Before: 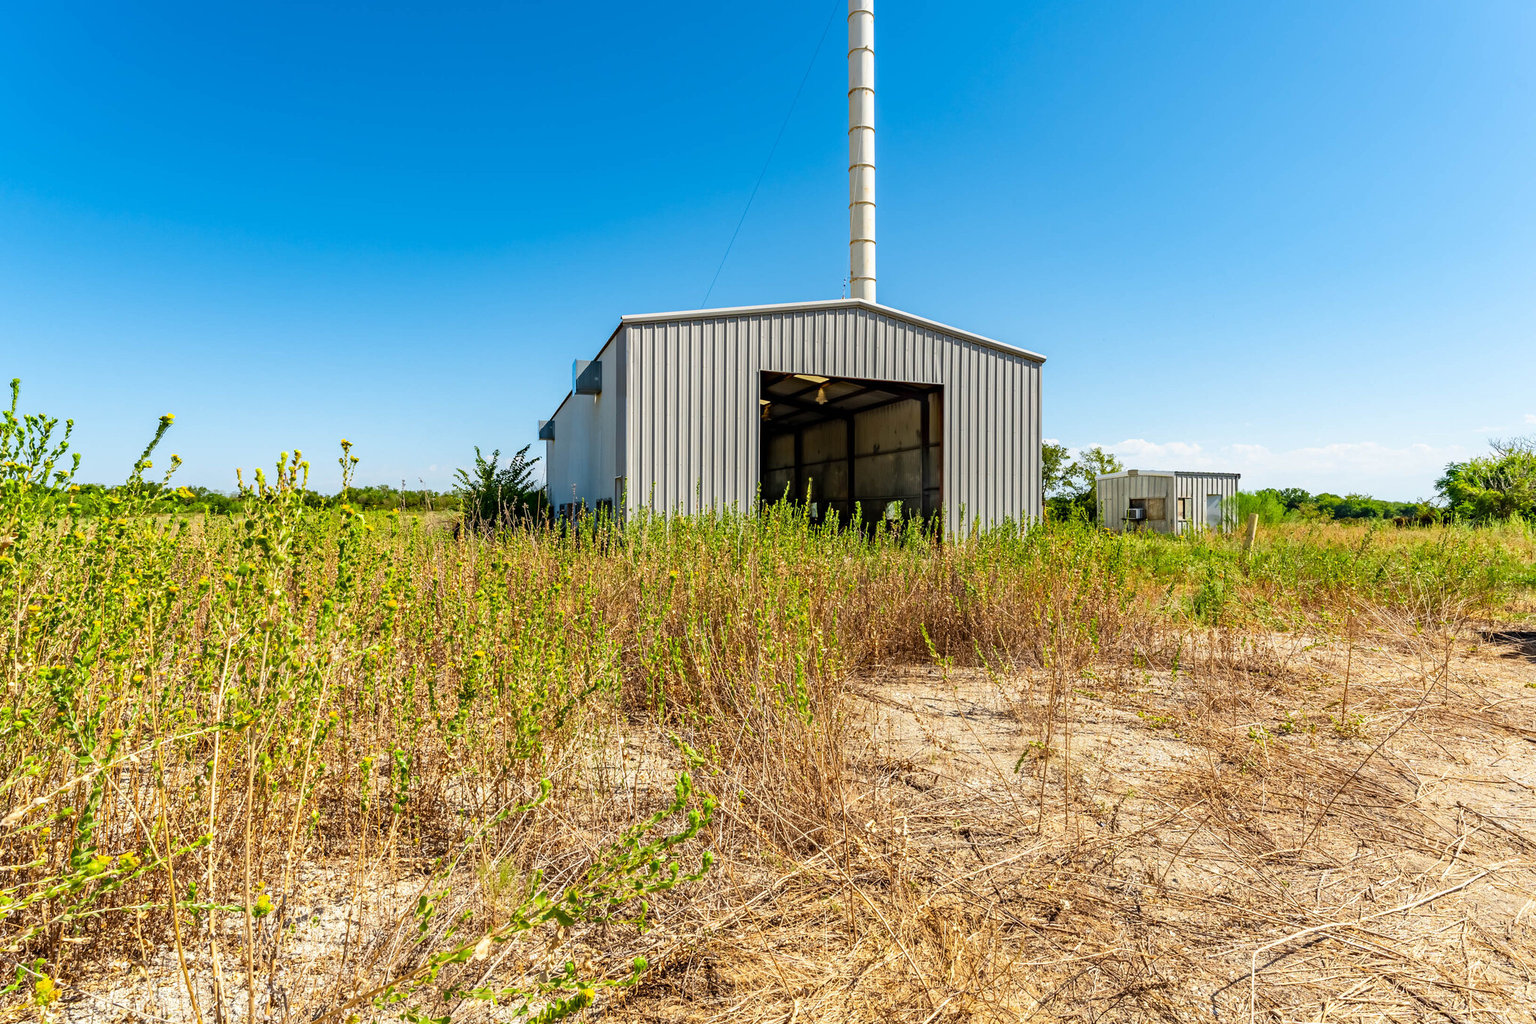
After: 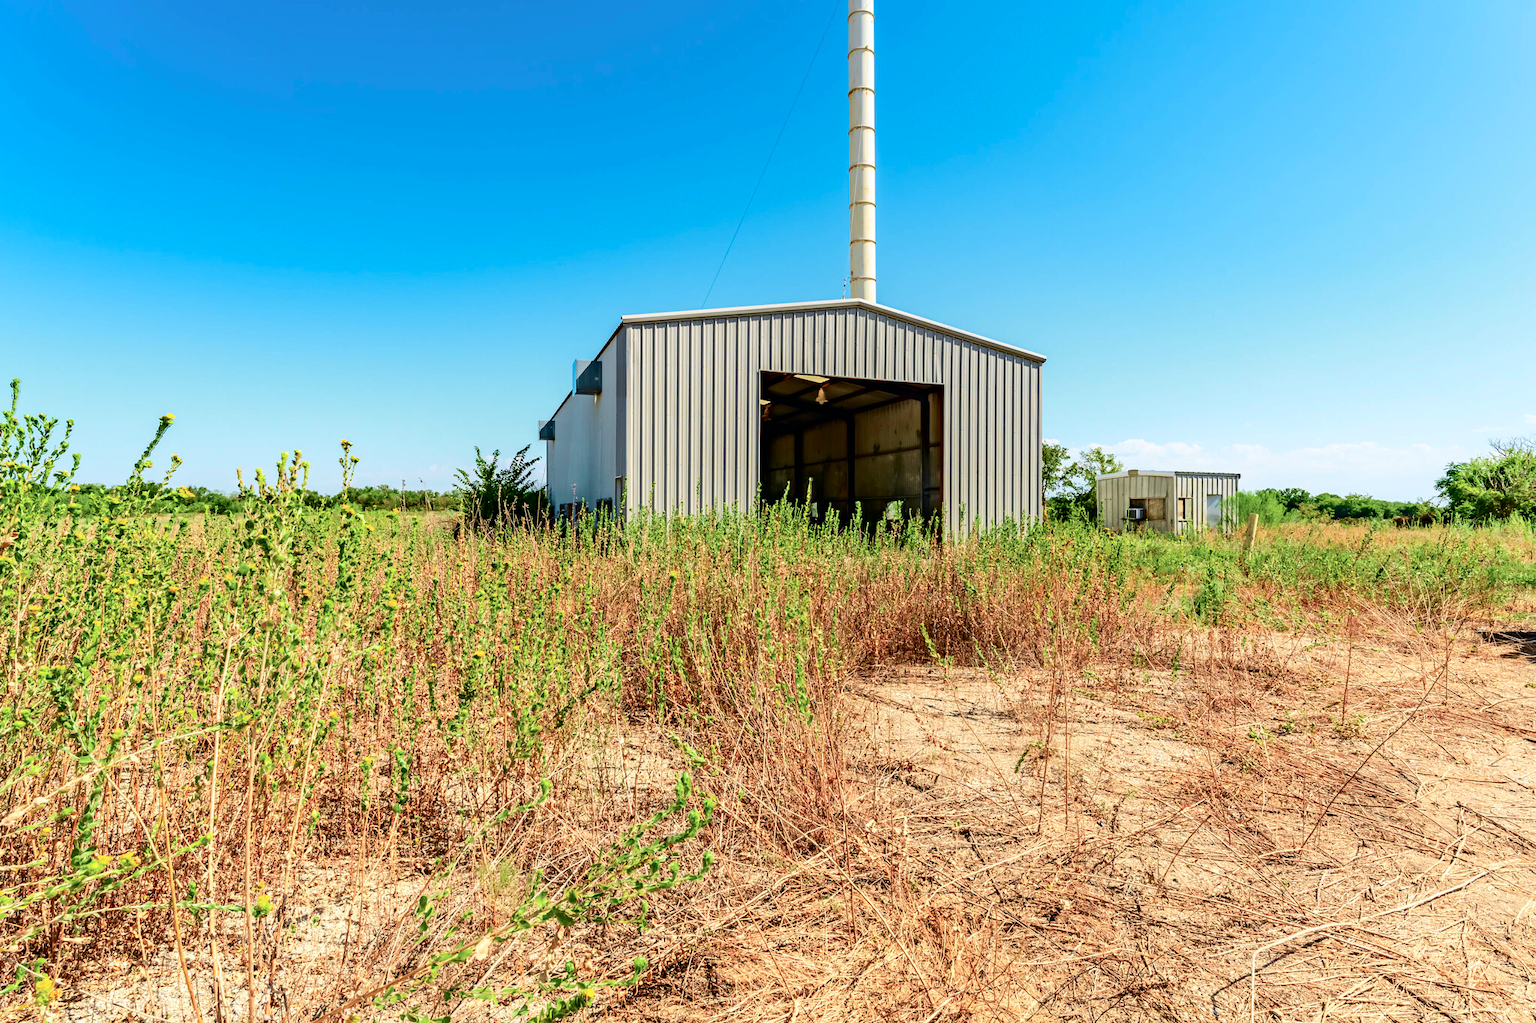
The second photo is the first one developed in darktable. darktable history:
tone curve: curves: ch0 [(0, 0) (0.033, 0.016) (0.171, 0.127) (0.33, 0.331) (0.432, 0.475) (0.601, 0.665) (0.843, 0.876) (1, 1)]; ch1 [(0, 0) (0.339, 0.349) (0.445, 0.42) (0.476, 0.47) (0.501, 0.499) (0.516, 0.525) (0.548, 0.563) (0.584, 0.633) (0.728, 0.746) (1, 1)]; ch2 [(0, 0) (0.327, 0.324) (0.417, 0.44) (0.46, 0.453) (0.502, 0.498) (0.517, 0.524) (0.53, 0.554) (0.579, 0.599) (0.745, 0.704) (1, 1)], color space Lab, independent channels, preserve colors none
